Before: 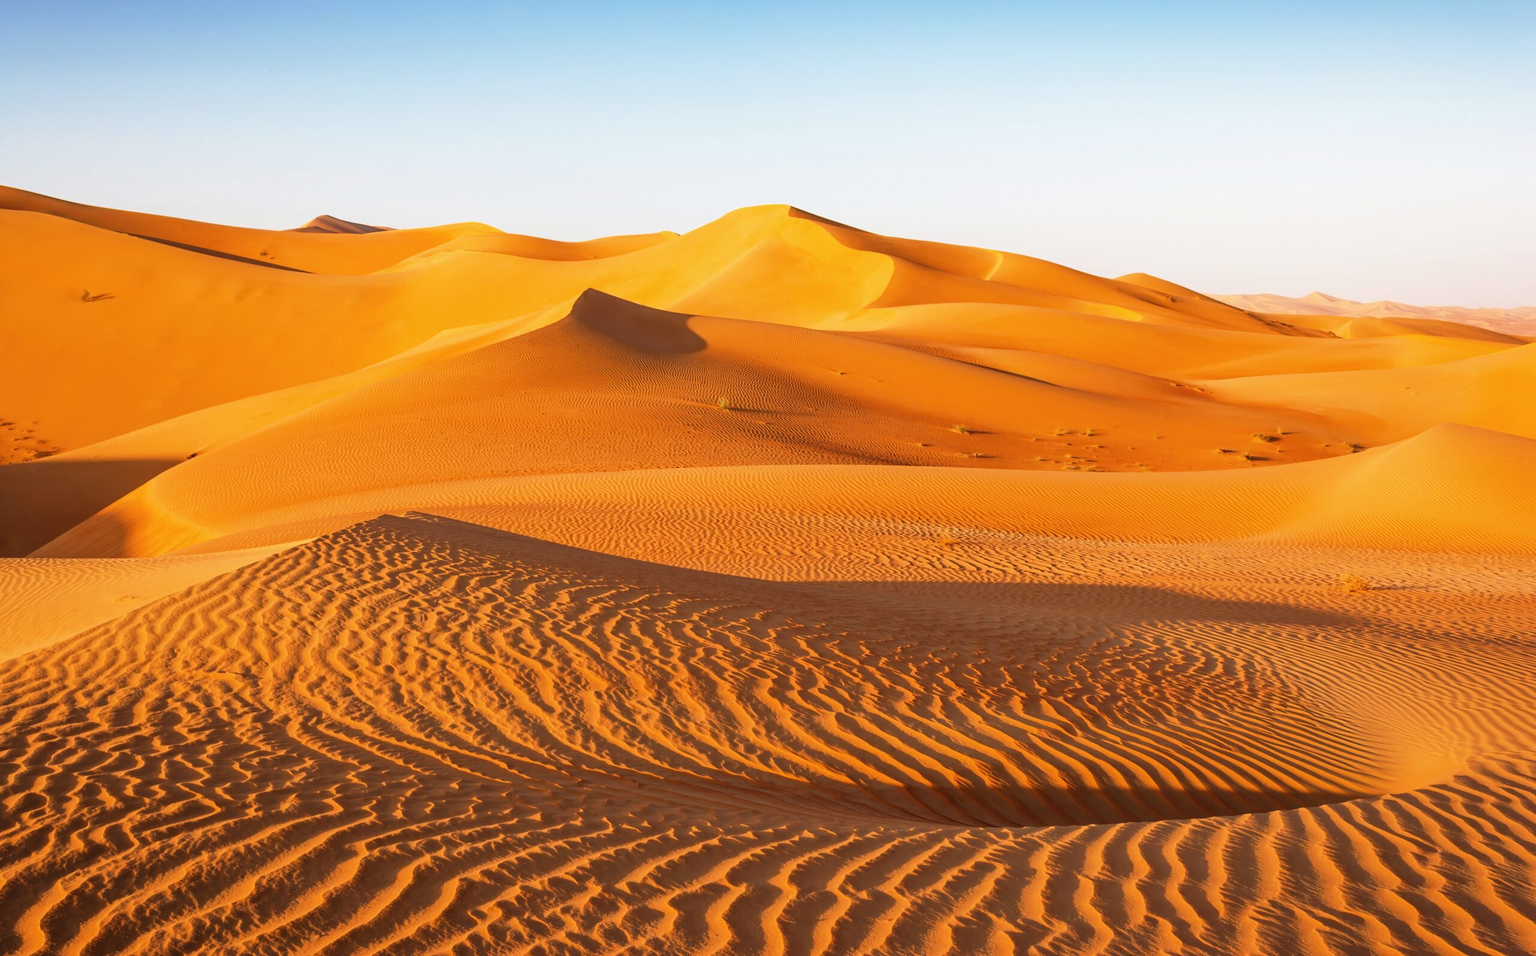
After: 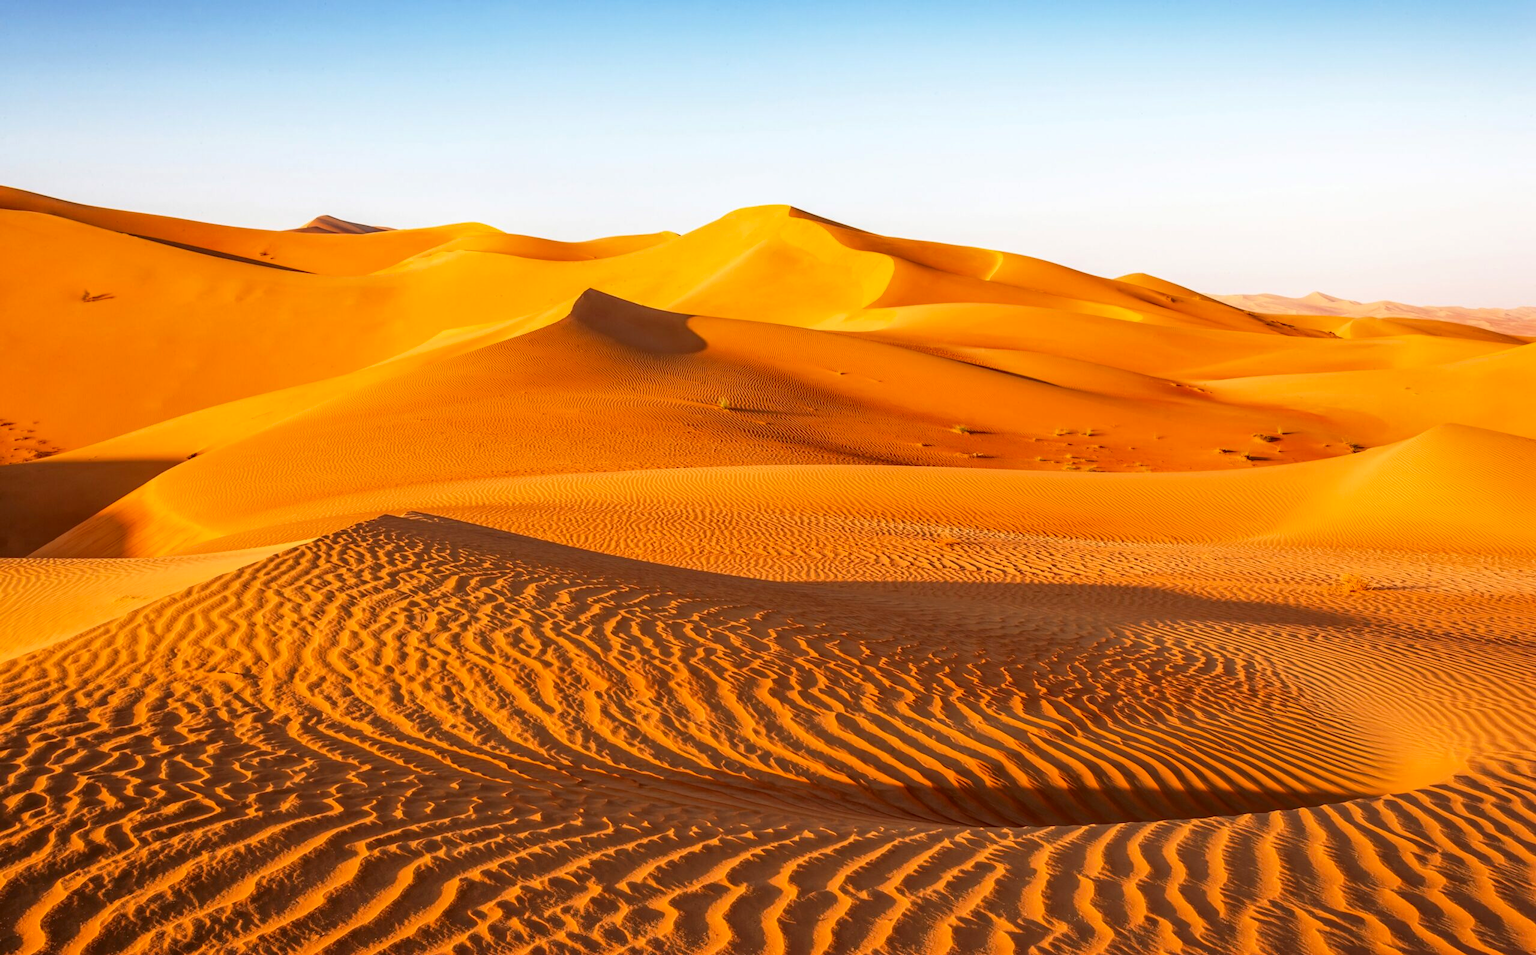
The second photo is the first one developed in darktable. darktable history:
local contrast: on, module defaults
contrast brightness saturation: contrast 0.039, saturation 0.16
